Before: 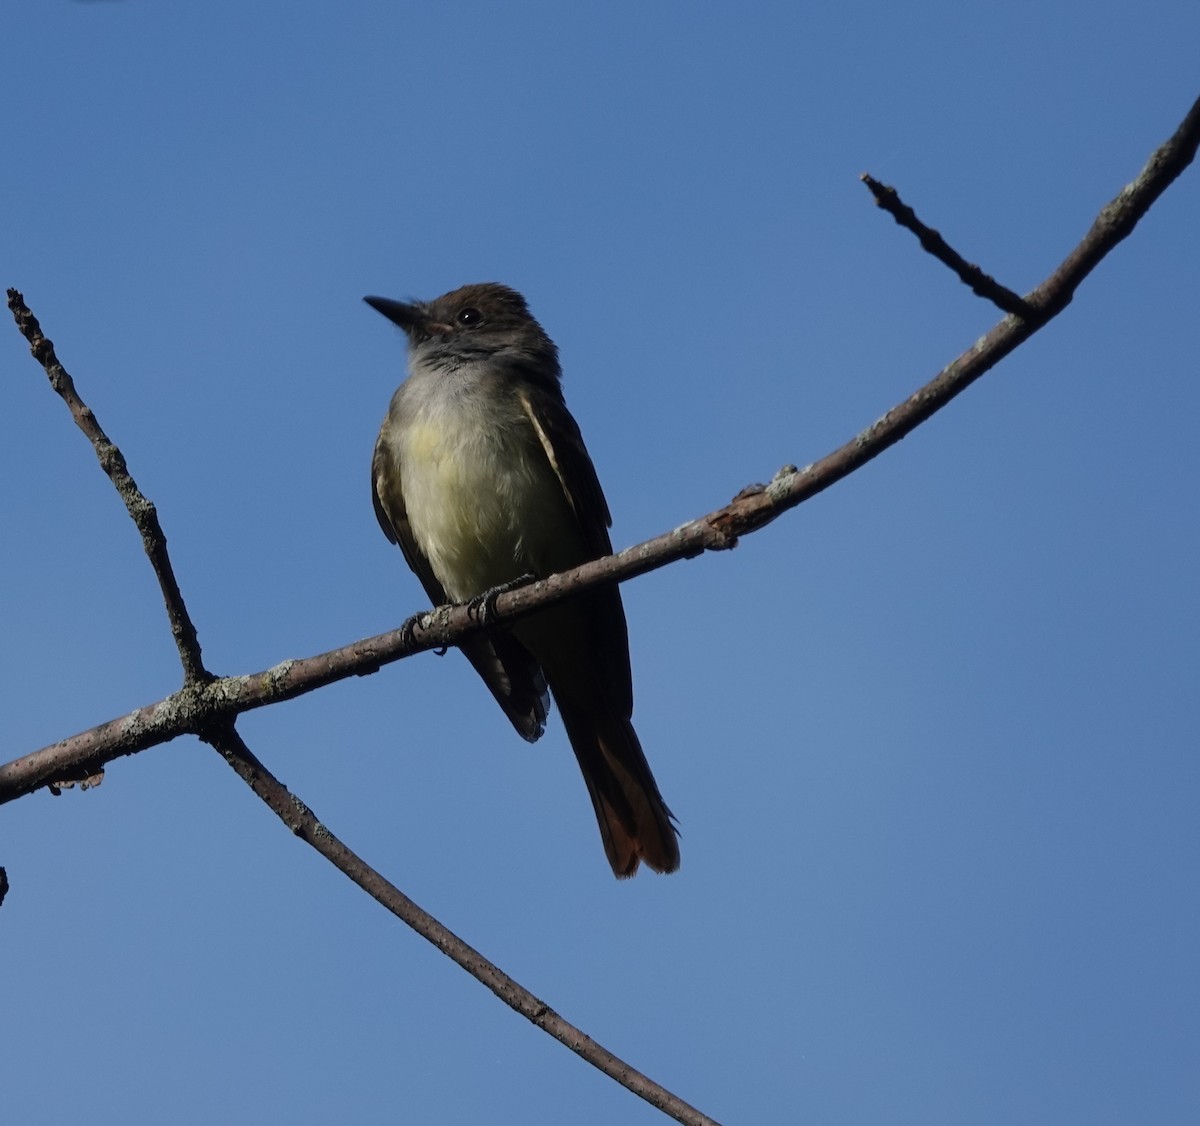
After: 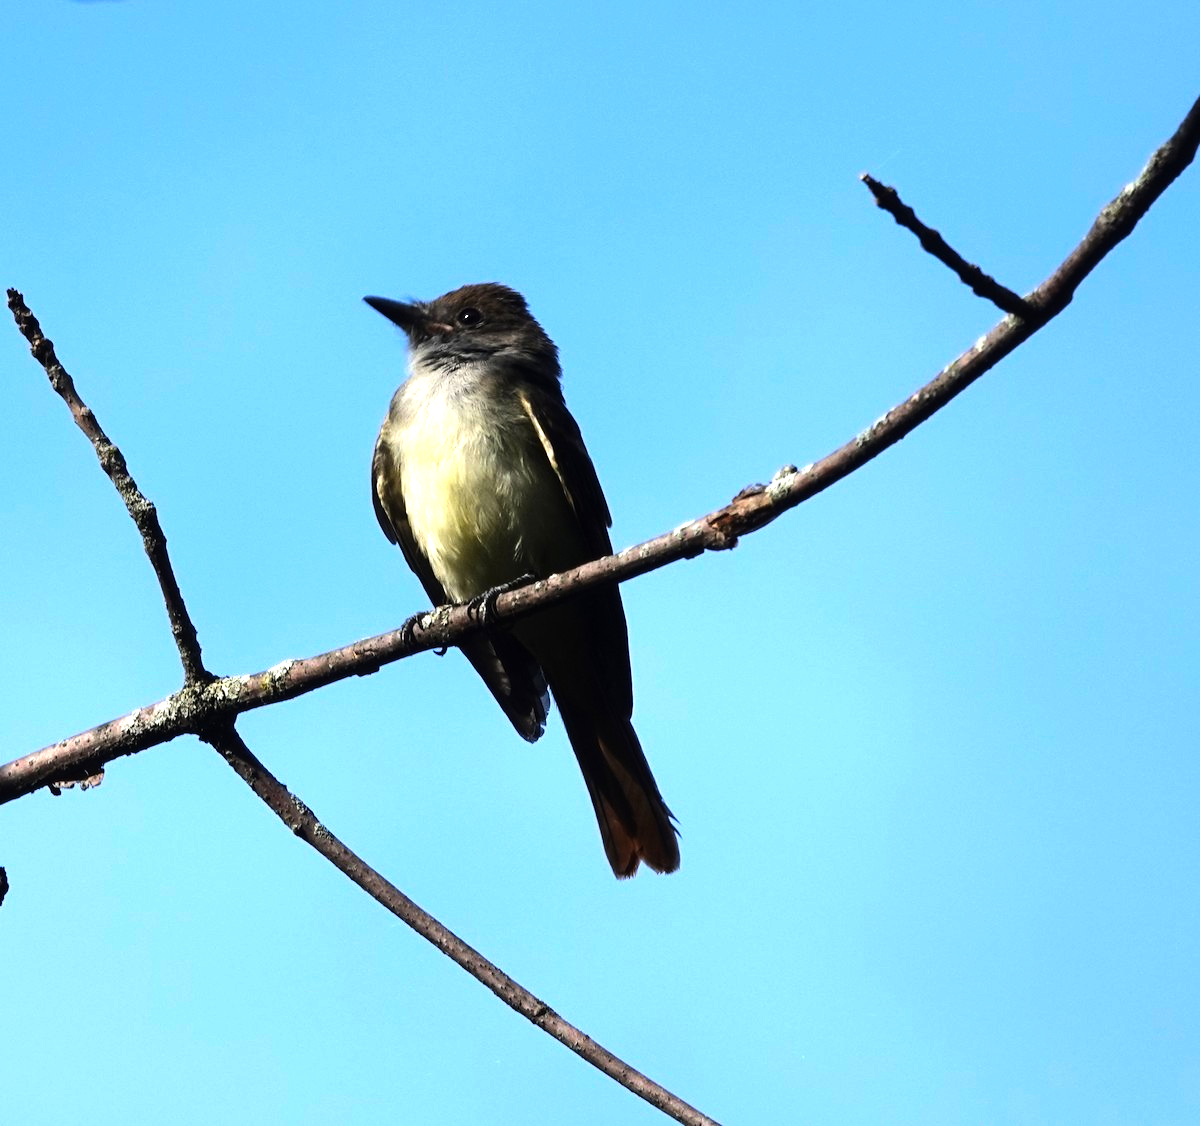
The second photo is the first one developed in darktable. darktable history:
exposure: exposure 0.935 EV, compensate highlight preservation false
color balance rgb: perceptual saturation grading › global saturation 20%, global vibrance 20%
tone equalizer: -8 EV -1.08 EV, -7 EV -1.01 EV, -6 EV -0.867 EV, -5 EV -0.578 EV, -3 EV 0.578 EV, -2 EV 0.867 EV, -1 EV 1.01 EV, +0 EV 1.08 EV, edges refinement/feathering 500, mask exposure compensation -1.57 EV, preserve details no
